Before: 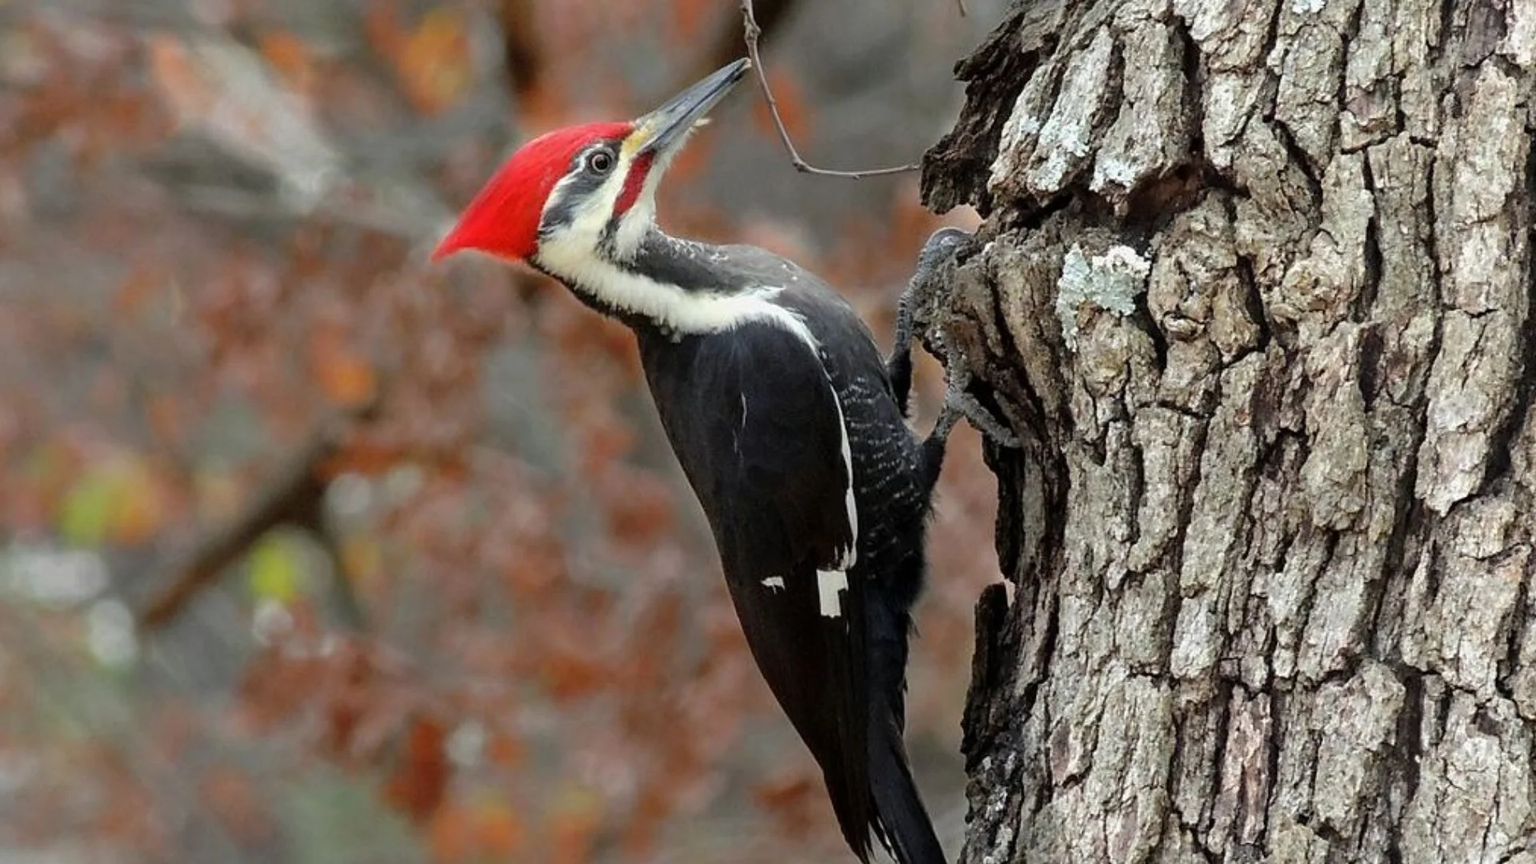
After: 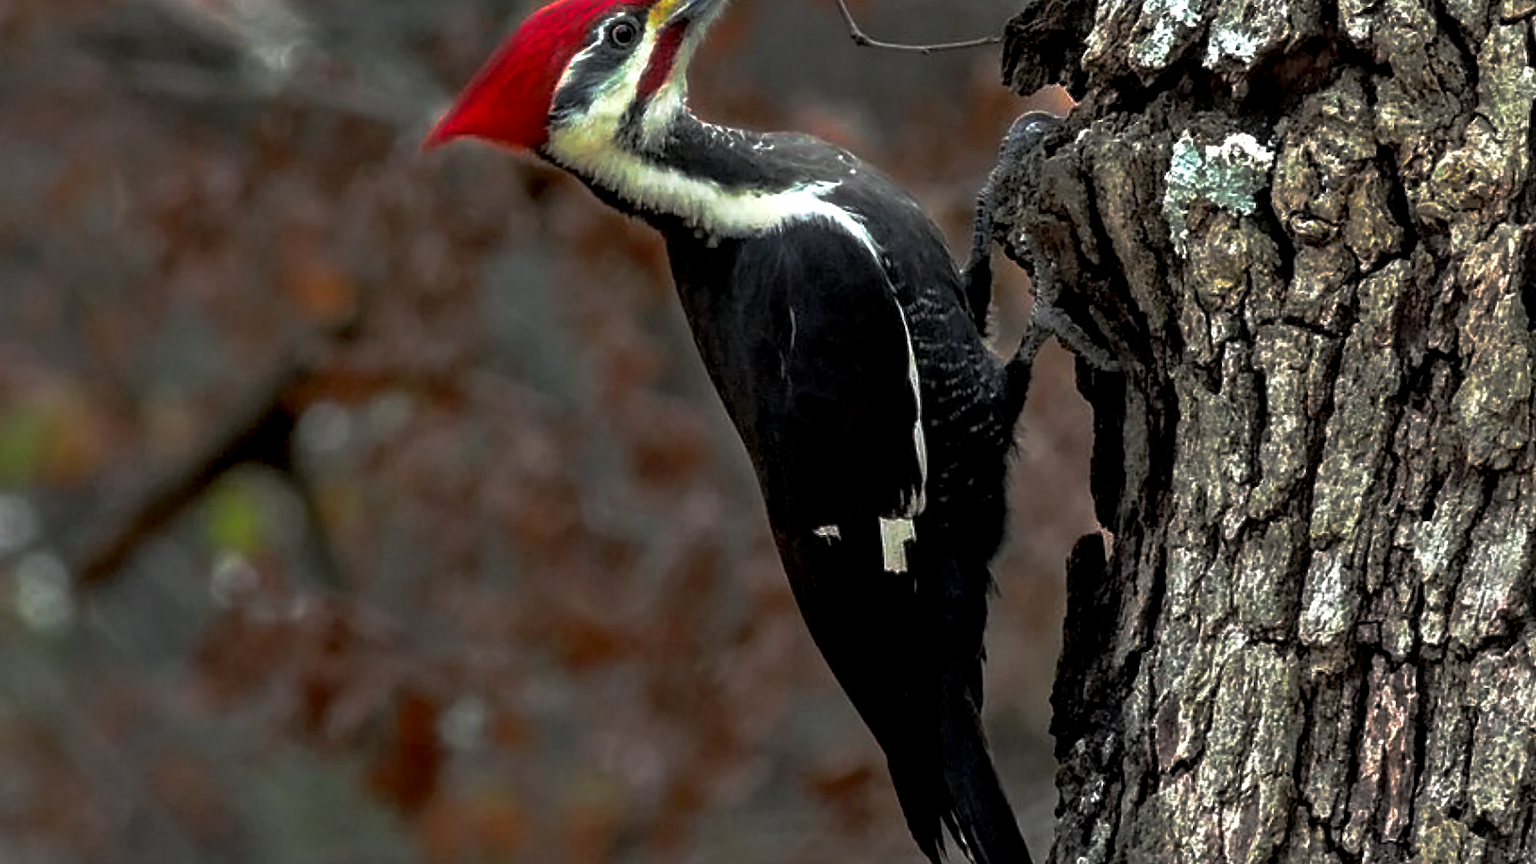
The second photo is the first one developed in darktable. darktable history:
exposure: exposure -0.065 EV
base curve: curves: ch0 [(0, 0) (0.564, 0.291) (0.802, 0.731) (1, 1)], preserve colors none
local contrast: detail 130%
crop and rotate: left 4.915%, top 15.53%, right 10.67%
contrast equalizer: y [[0.6 ×6], [0.55 ×6], [0 ×6], [0 ×6], [0 ×6]], mix 0.581
color zones: curves: ch0 [(0.27, 0.396) (0.563, 0.504) (0.75, 0.5) (0.787, 0.307)]
levels: black 8.55%, levels [0, 0.492, 0.984]
